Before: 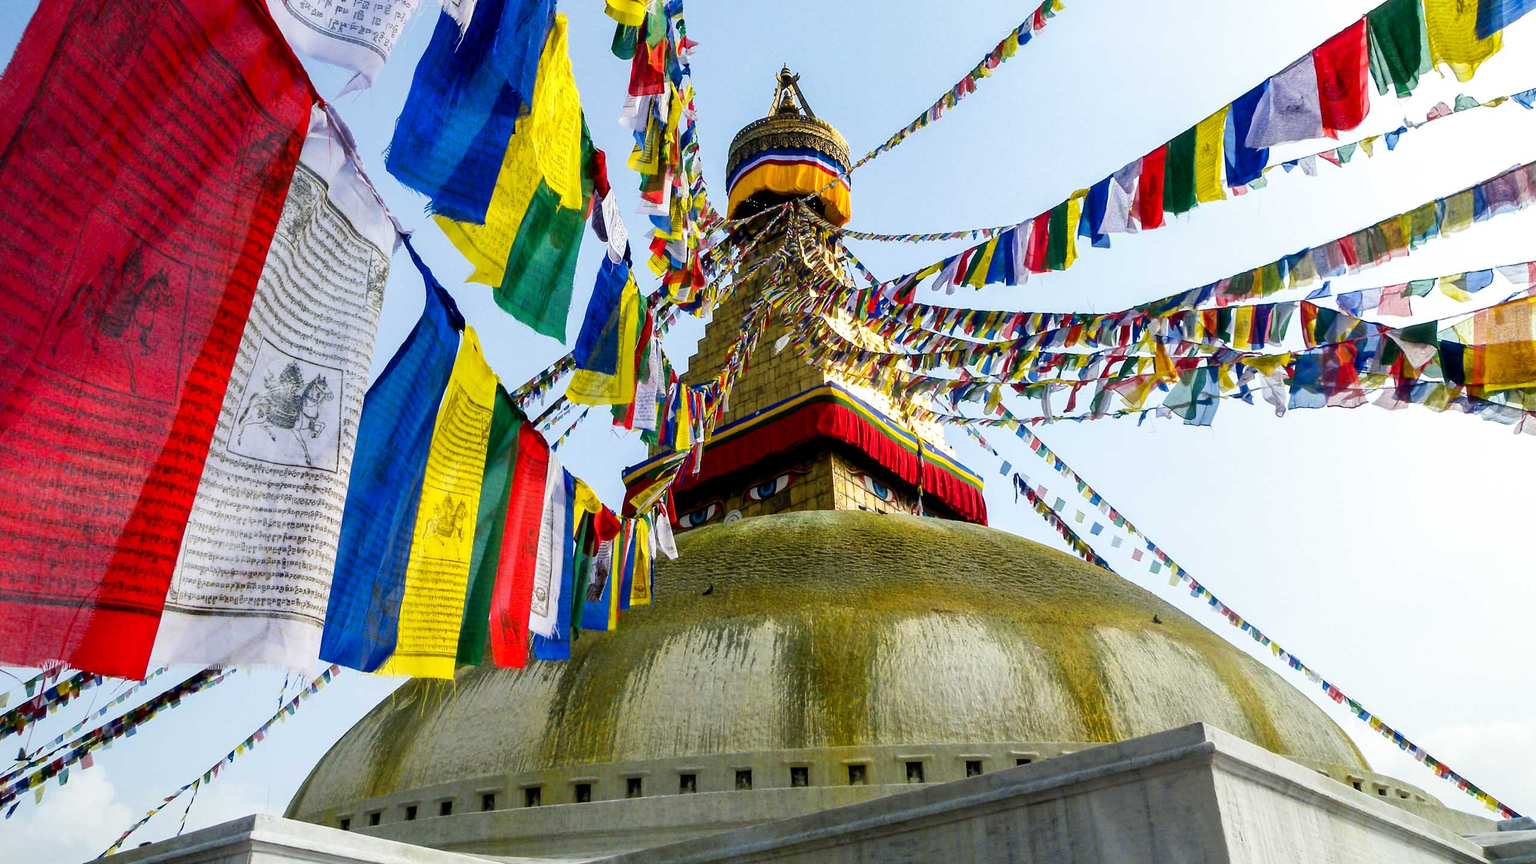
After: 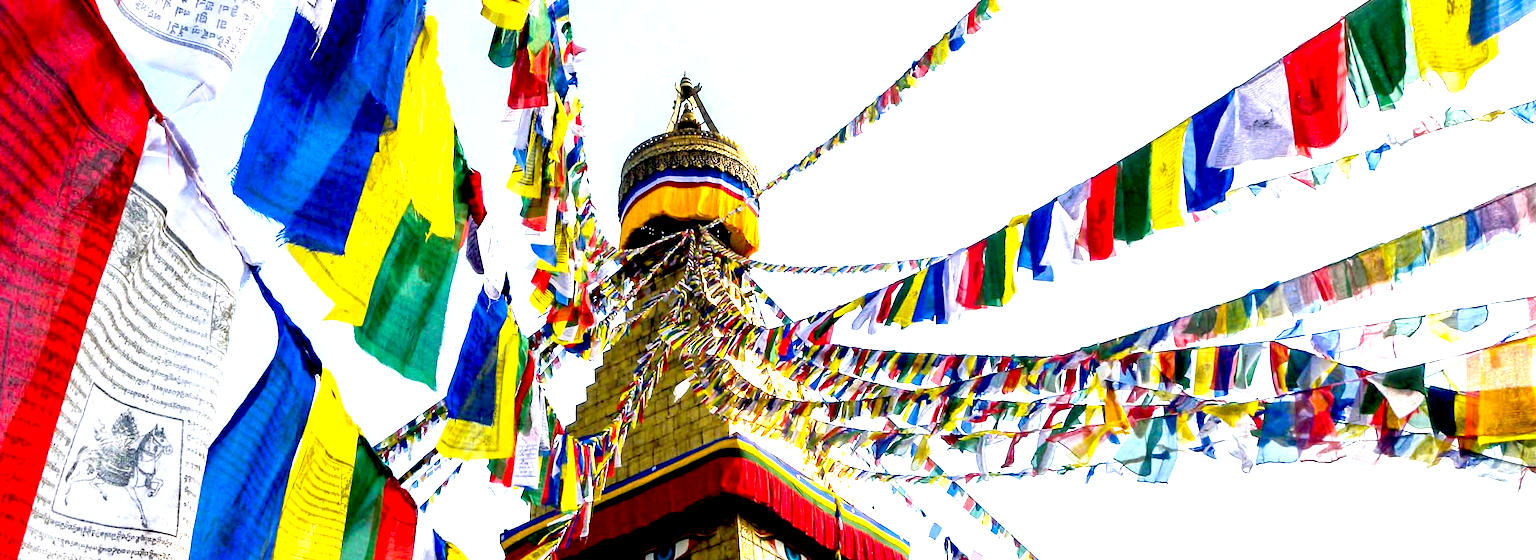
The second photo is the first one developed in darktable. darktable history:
crop and rotate: left 11.812%, bottom 42.776%
exposure: black level correction 0.011, exposure 1.088 EV, compensate exposure bias true, compensate highlight preservation false
tone equalizer: on, module defaults
